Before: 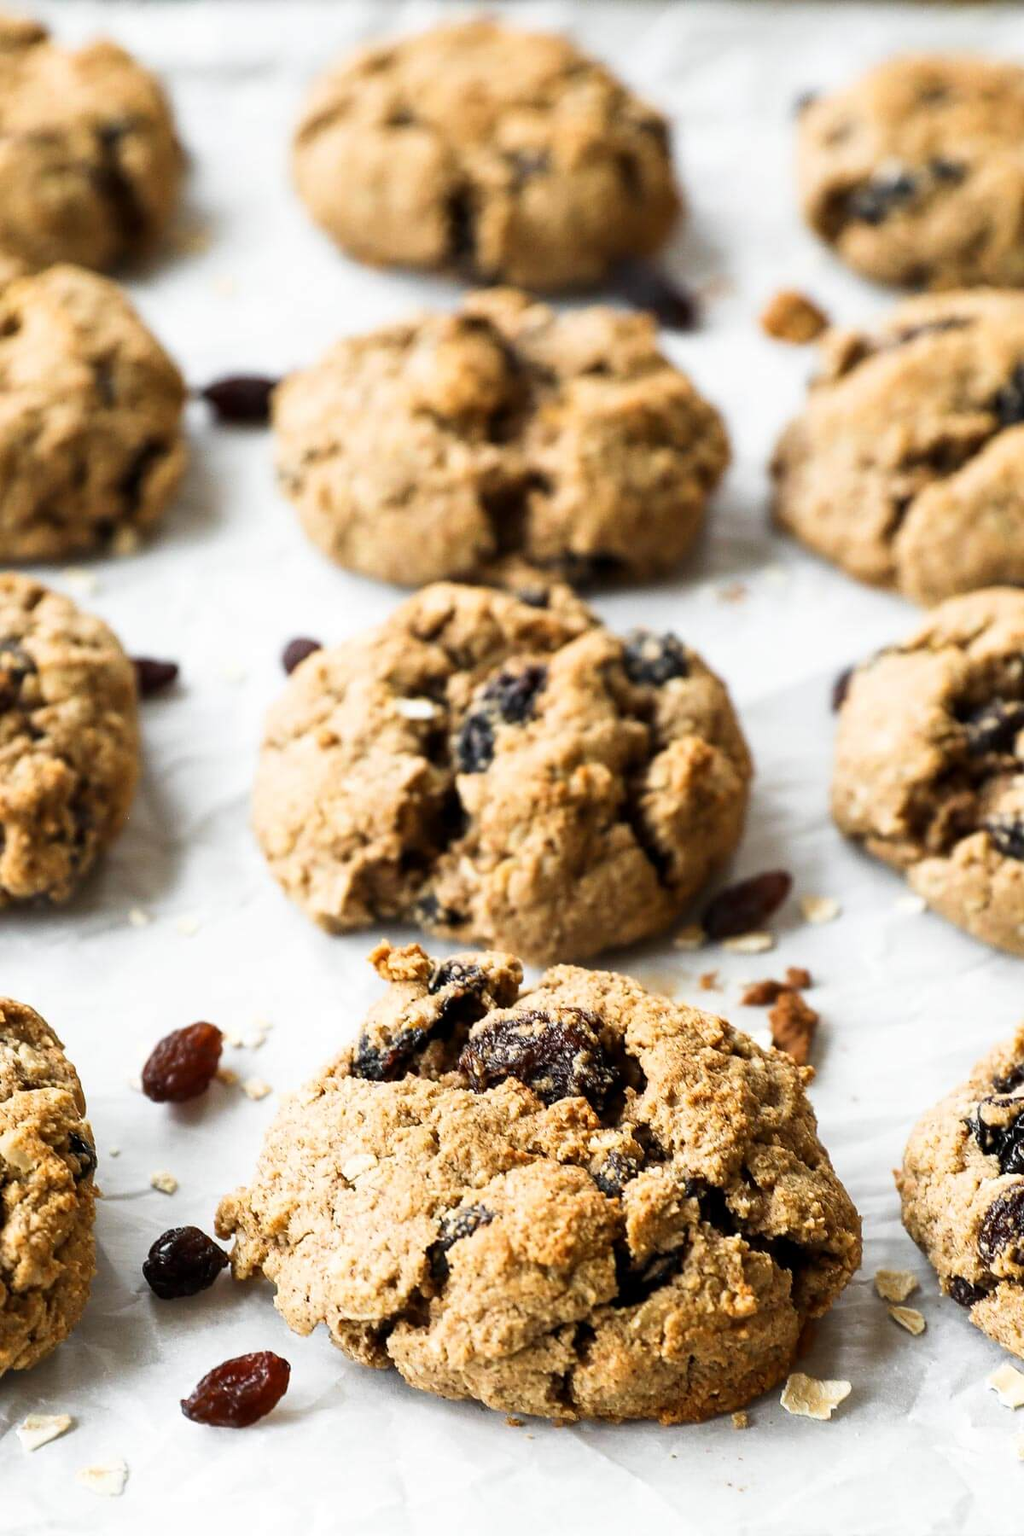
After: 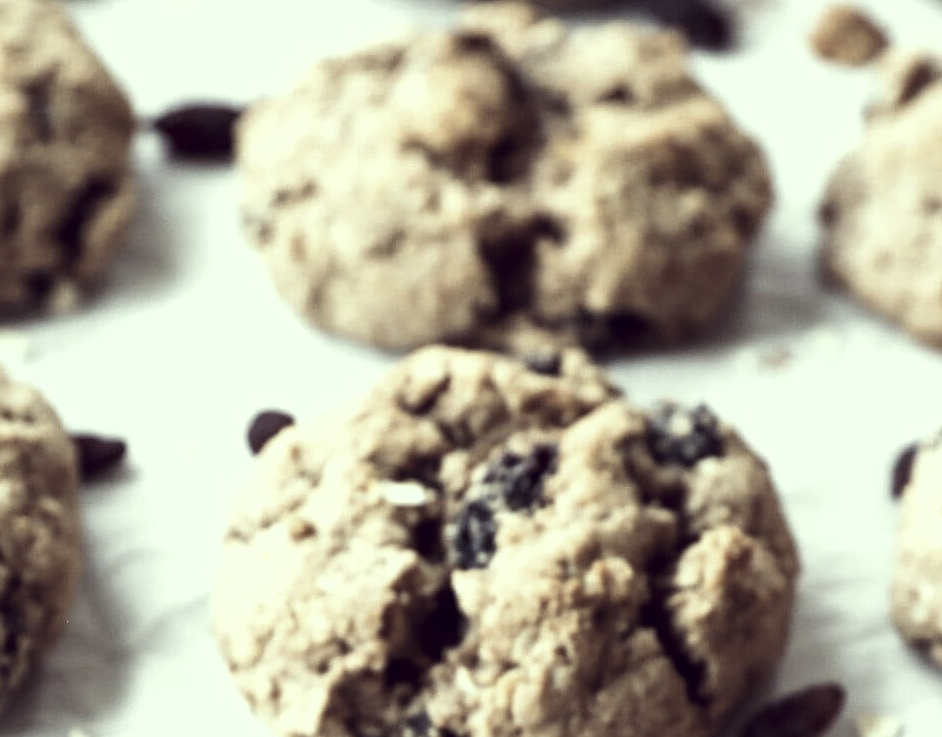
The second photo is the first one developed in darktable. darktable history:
crop: left 6.996%, top 18.744%, right 14.438%, bottom 40.288%
color correction: highlights a* -20.95, highlights b* 20.43, shadows a* 19.91, shadows b* -21.25, saturation 0.399
contrast brightness saturation: contrast 0.035, brightness -0.044
shadows and highlights: radius 47.07, white point adjustment 6.58, compress 79.41%, soften with gaussian
